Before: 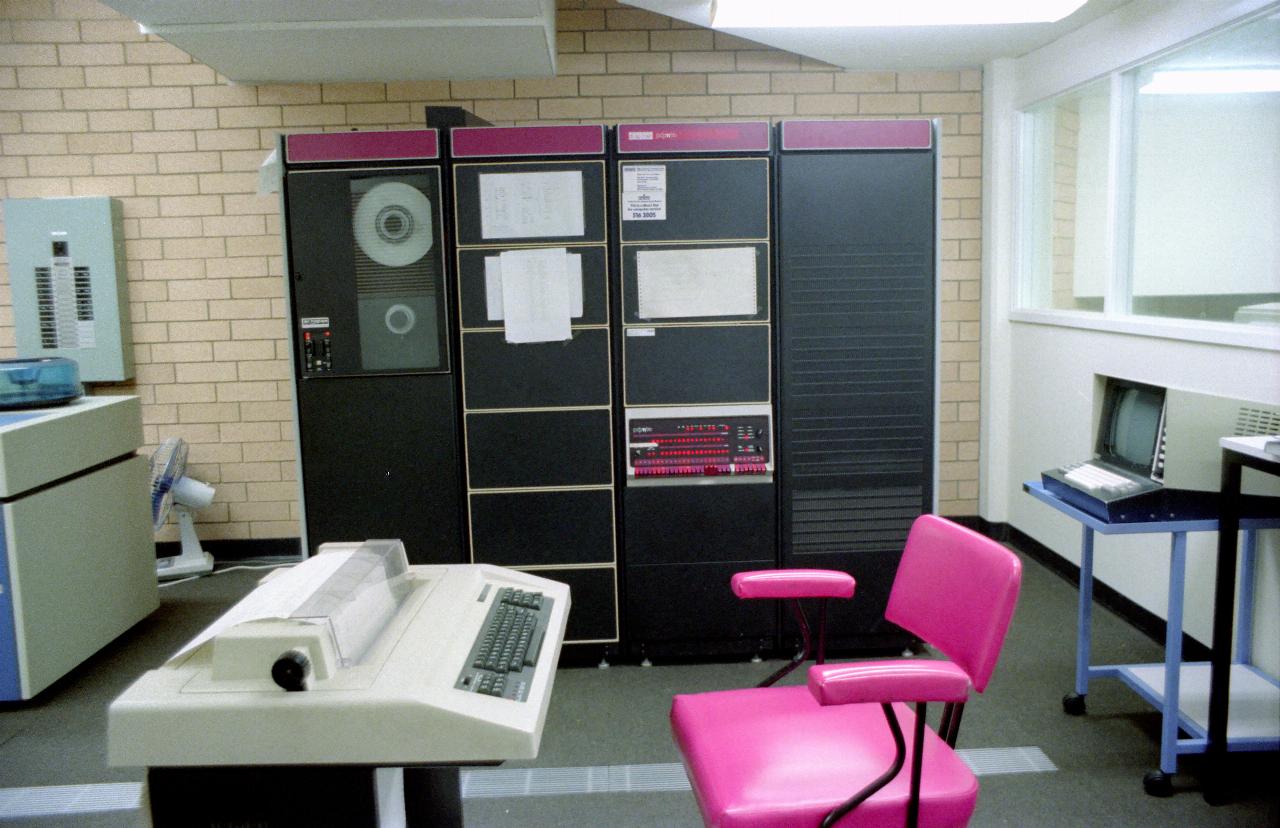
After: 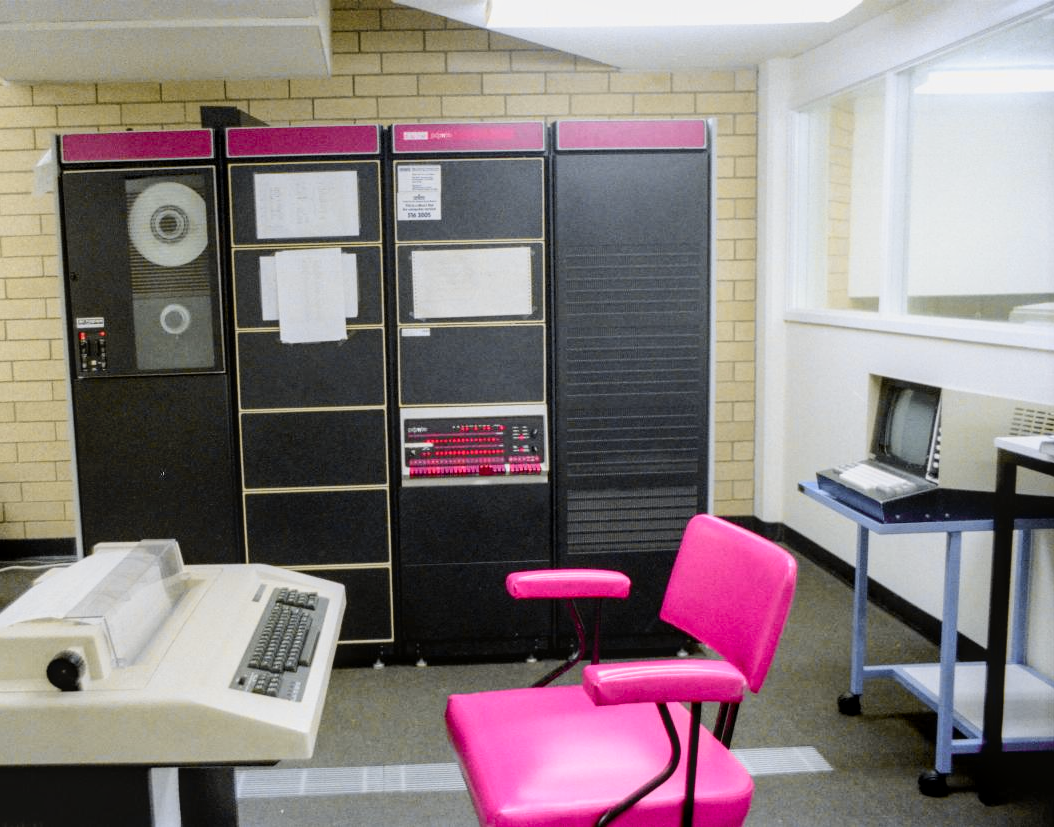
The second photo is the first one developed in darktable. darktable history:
crop: left 17.582%, bottom 0.031%
tone curve: curves: ch0 [(0, 0.017) (0.239, 0.277) (0.508, 0.593) (0.826, 0.855) (1, 0.945)]; ch1 [(0, 0) (0.401, 0.42) (0.442, 0.47) (0.492, 0.498) (0.511, 0.504) (0.555, 0.586) (0.681, 0.739) (1, 1)]; ch2 [(0, 0) (0.411, 0.433) (0.5, 0.504) (0.545, 0.574) (1, 1)], color space Lab, independent channels, preserve colors none
local contrast: on, module defaults
